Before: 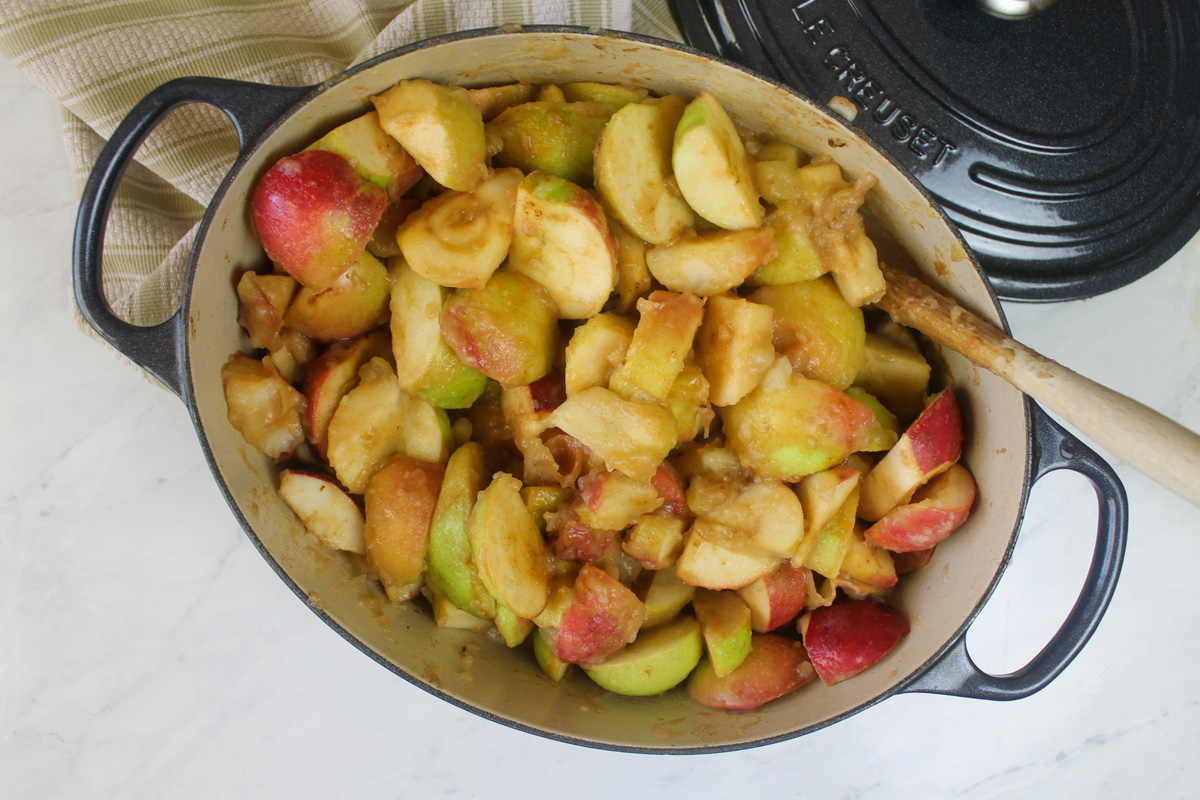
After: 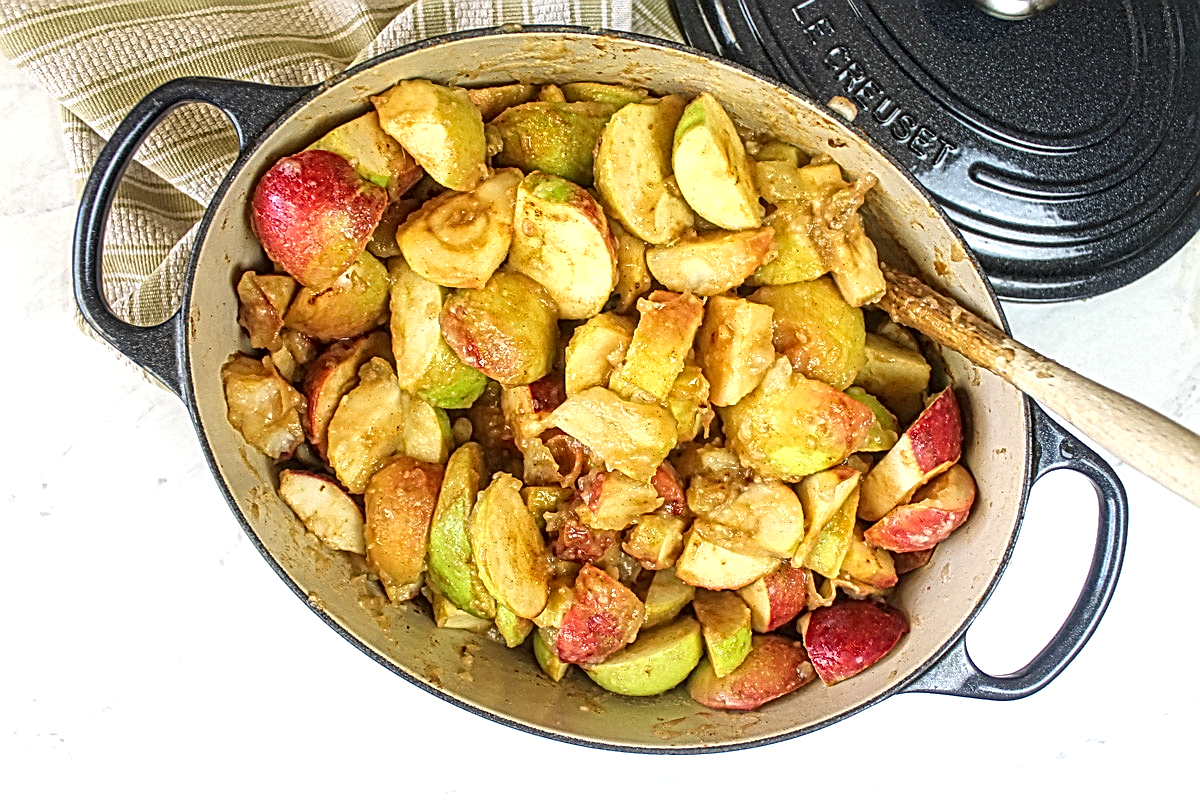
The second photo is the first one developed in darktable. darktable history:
local contrast: mode bilateral grid, contrast 20, coarseness 3, detail 300%, midtone range 0.2
exposure: black level correction 0, exposure 0.7 EV, compensate exposure bias true, compensate highlight preservation false
sharpen: on, module defaults
